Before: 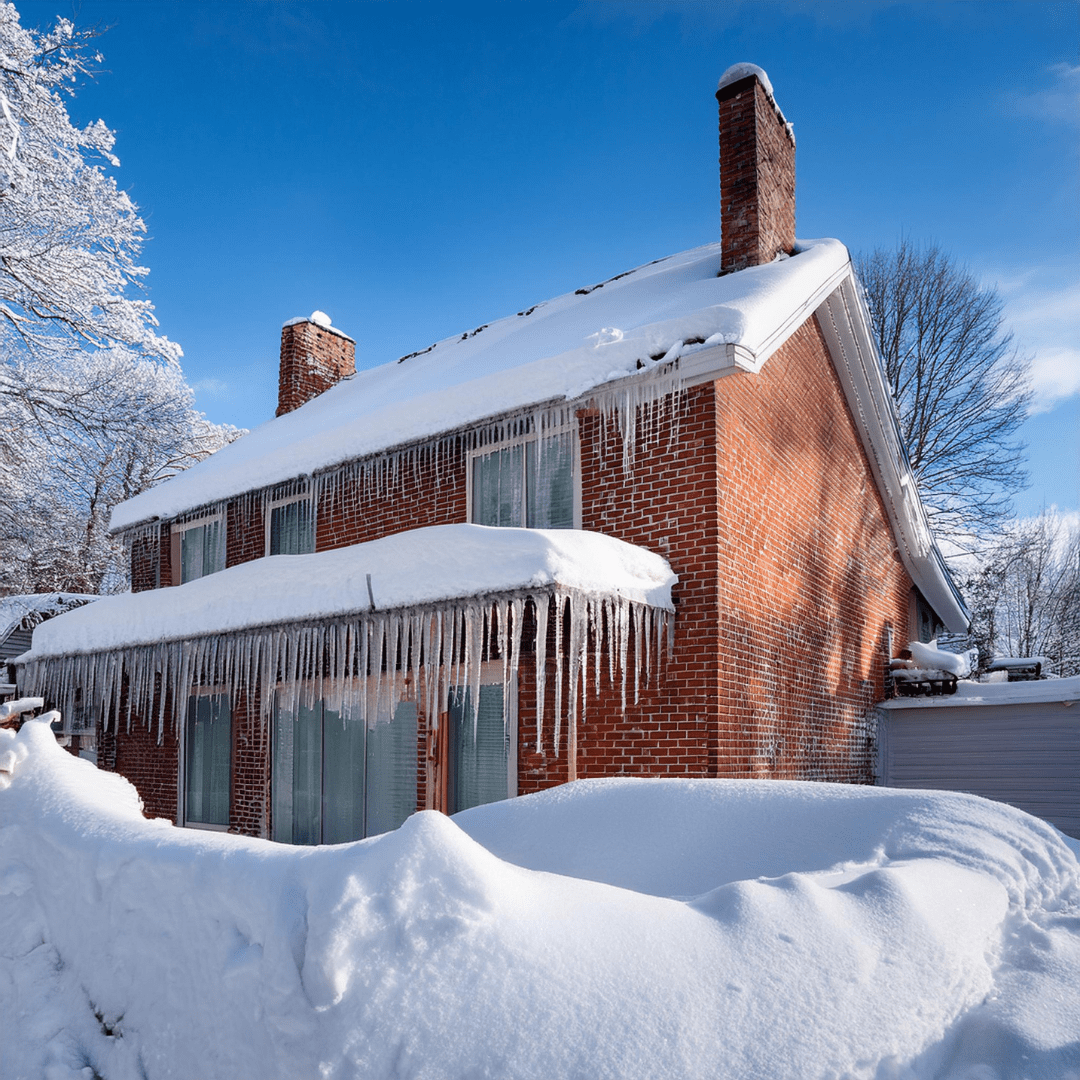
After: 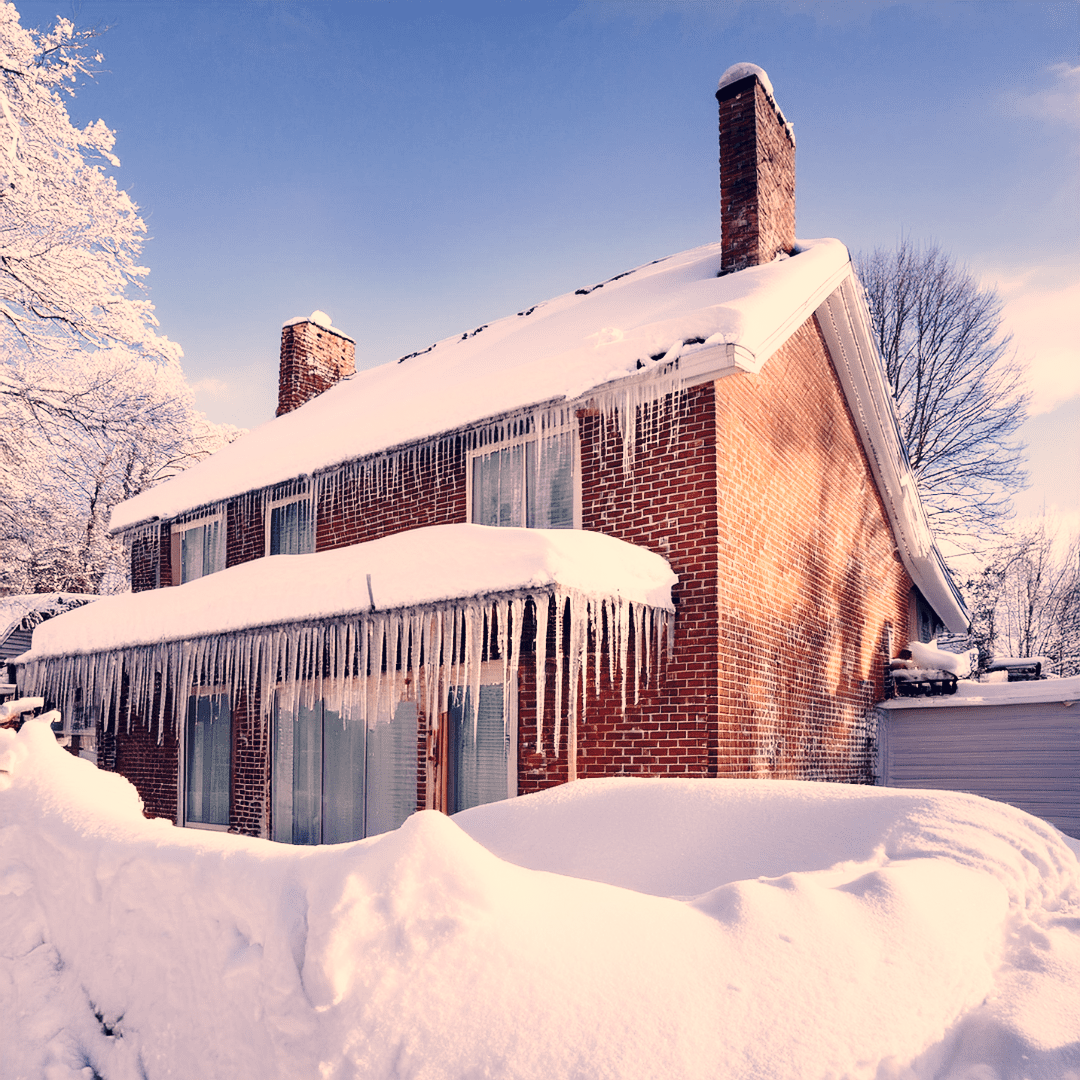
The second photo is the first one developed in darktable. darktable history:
color correction: highlights a* 20.35, highlights b* 26.95, shadows a* 3.42, shadows b* -17.69, saturation 0.747
base curve: curves: ch0 [(0, 0) (0.028, 0.03) (0.121, 0.232) (0.46, 0.748) (0.859, 0.968) (1, 1)], preserve colors none
